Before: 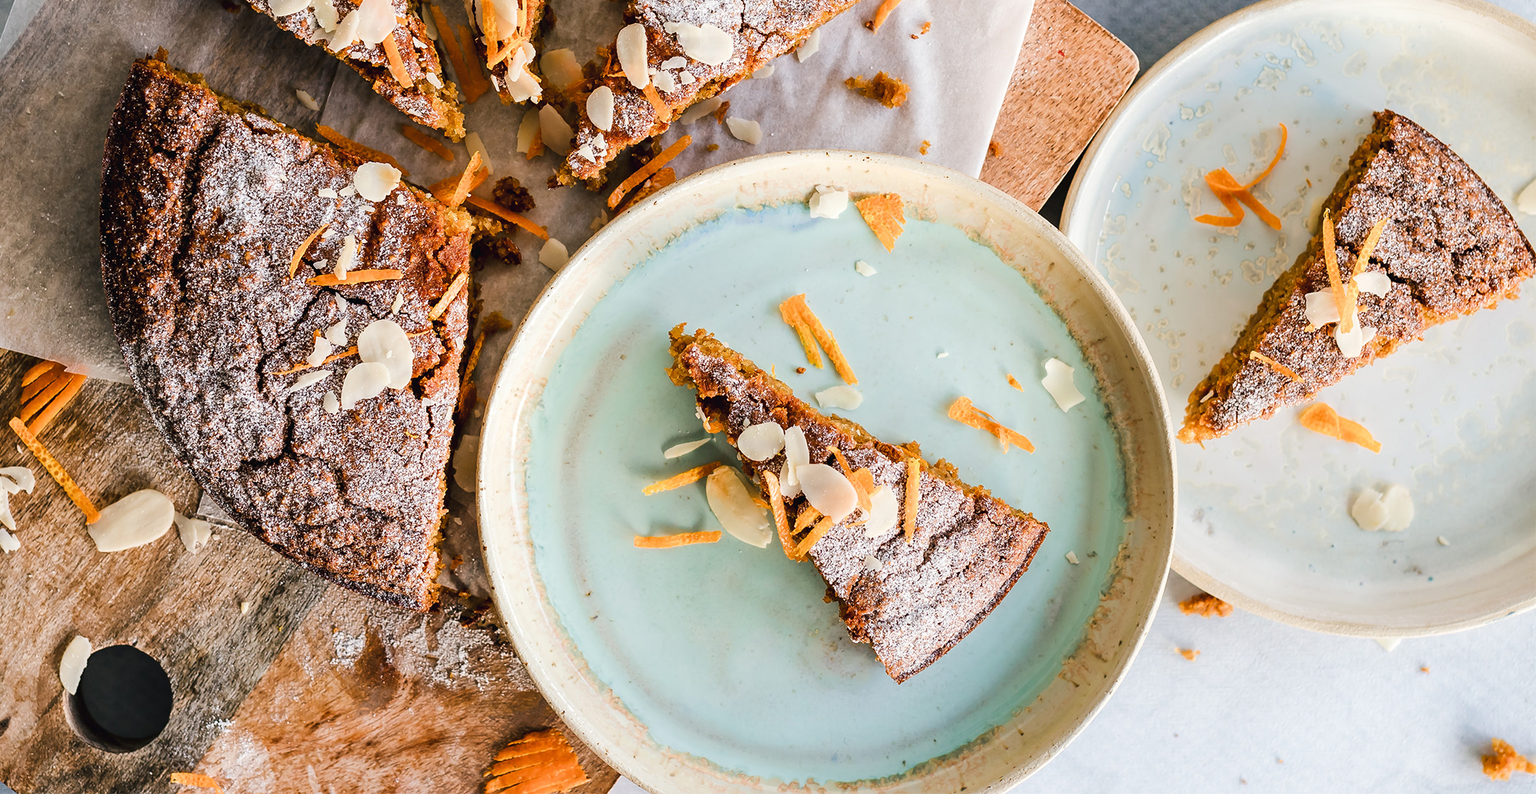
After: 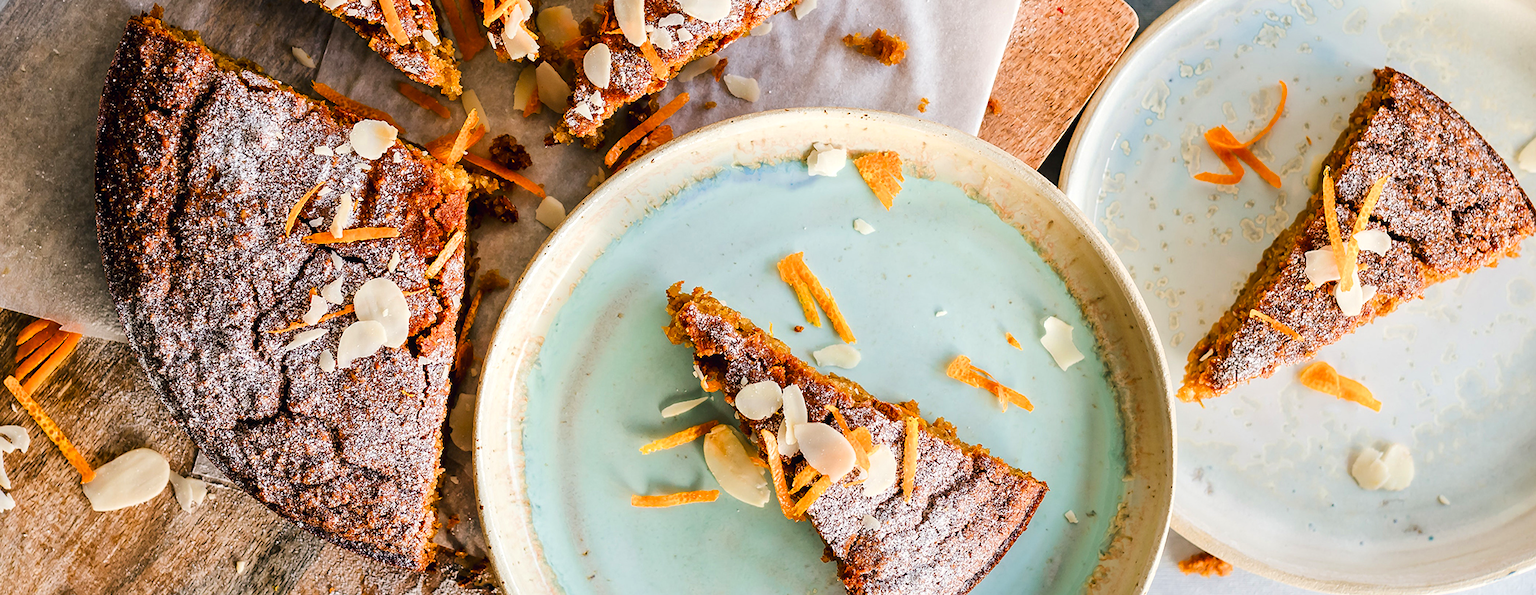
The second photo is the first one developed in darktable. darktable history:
color zones: curves: ch0 [(0, 0.613) (0.01, 0.613) (0.245, 0.448) (0.498, 0.529) (0.642, 0.665) (0.879, 0.777) (0.99, 0.613)]; ch1 [(0, 0) (0.143, 0) (0.286, 0) (0.429, 0) (0.571, 0) (0.714, 0) (0.857, 0)], mix -121.96%
crop: left 0.387%, top 5.469%, bottom 19.809%
local contrast: mode bilateral grid, contrast 20, coarseness 50, detail 120%, midtone range 0.2
